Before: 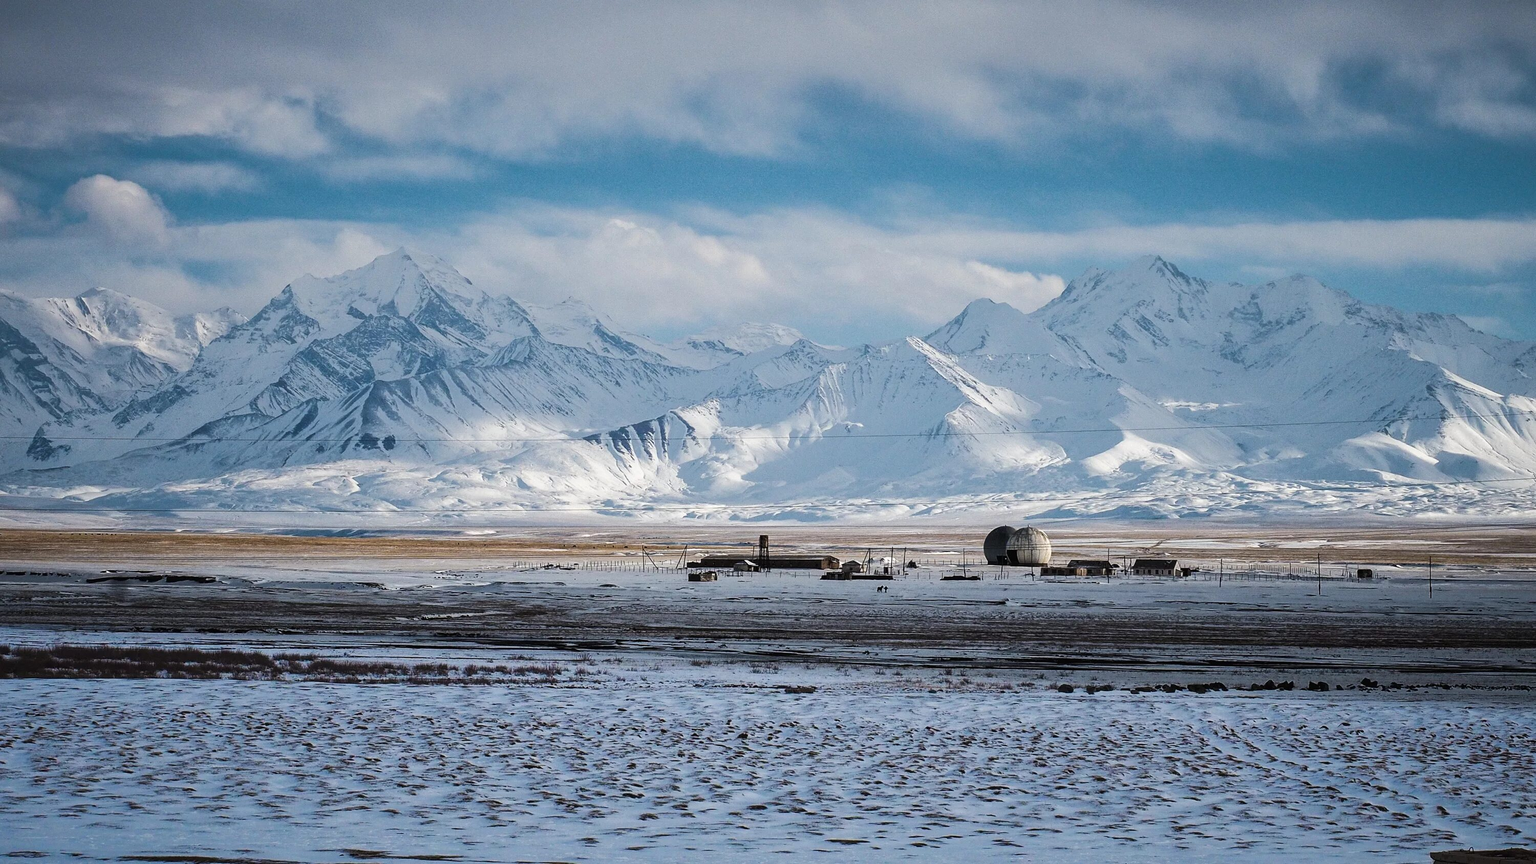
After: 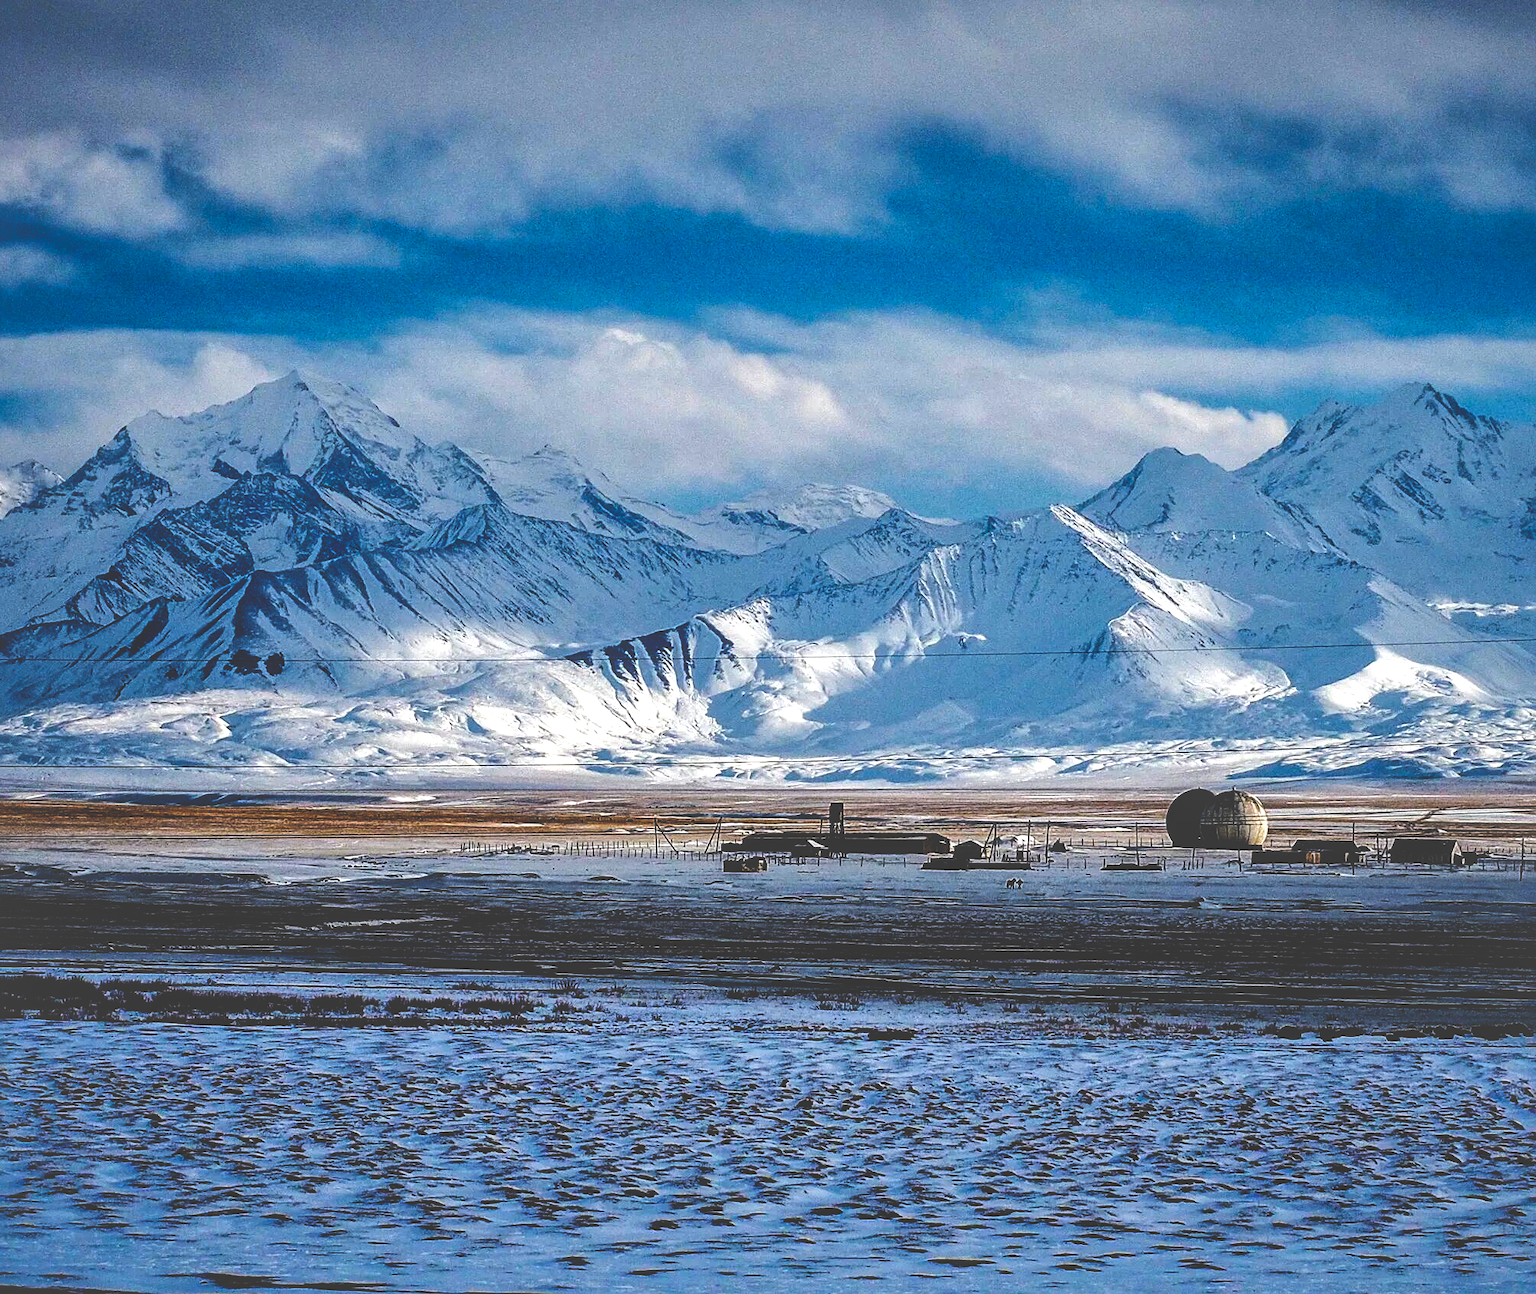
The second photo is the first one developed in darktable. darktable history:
contrast brightness saturation: contrast 0.045, saturation 0.152
sharpen: amount 0.214
crop and rotate: left 13.41%, right 19.889%
tone curve: curves: ch0 [(0, 0) (0.584, 0.595) (1, 1)], preserve colors none
base curve: curves: ch0 [(0, 0.036) (0.083, 0.04) (0.804, 1)], preserve colors none
shadows and highlights: on, module defaults
local contrast: on, module defaults
